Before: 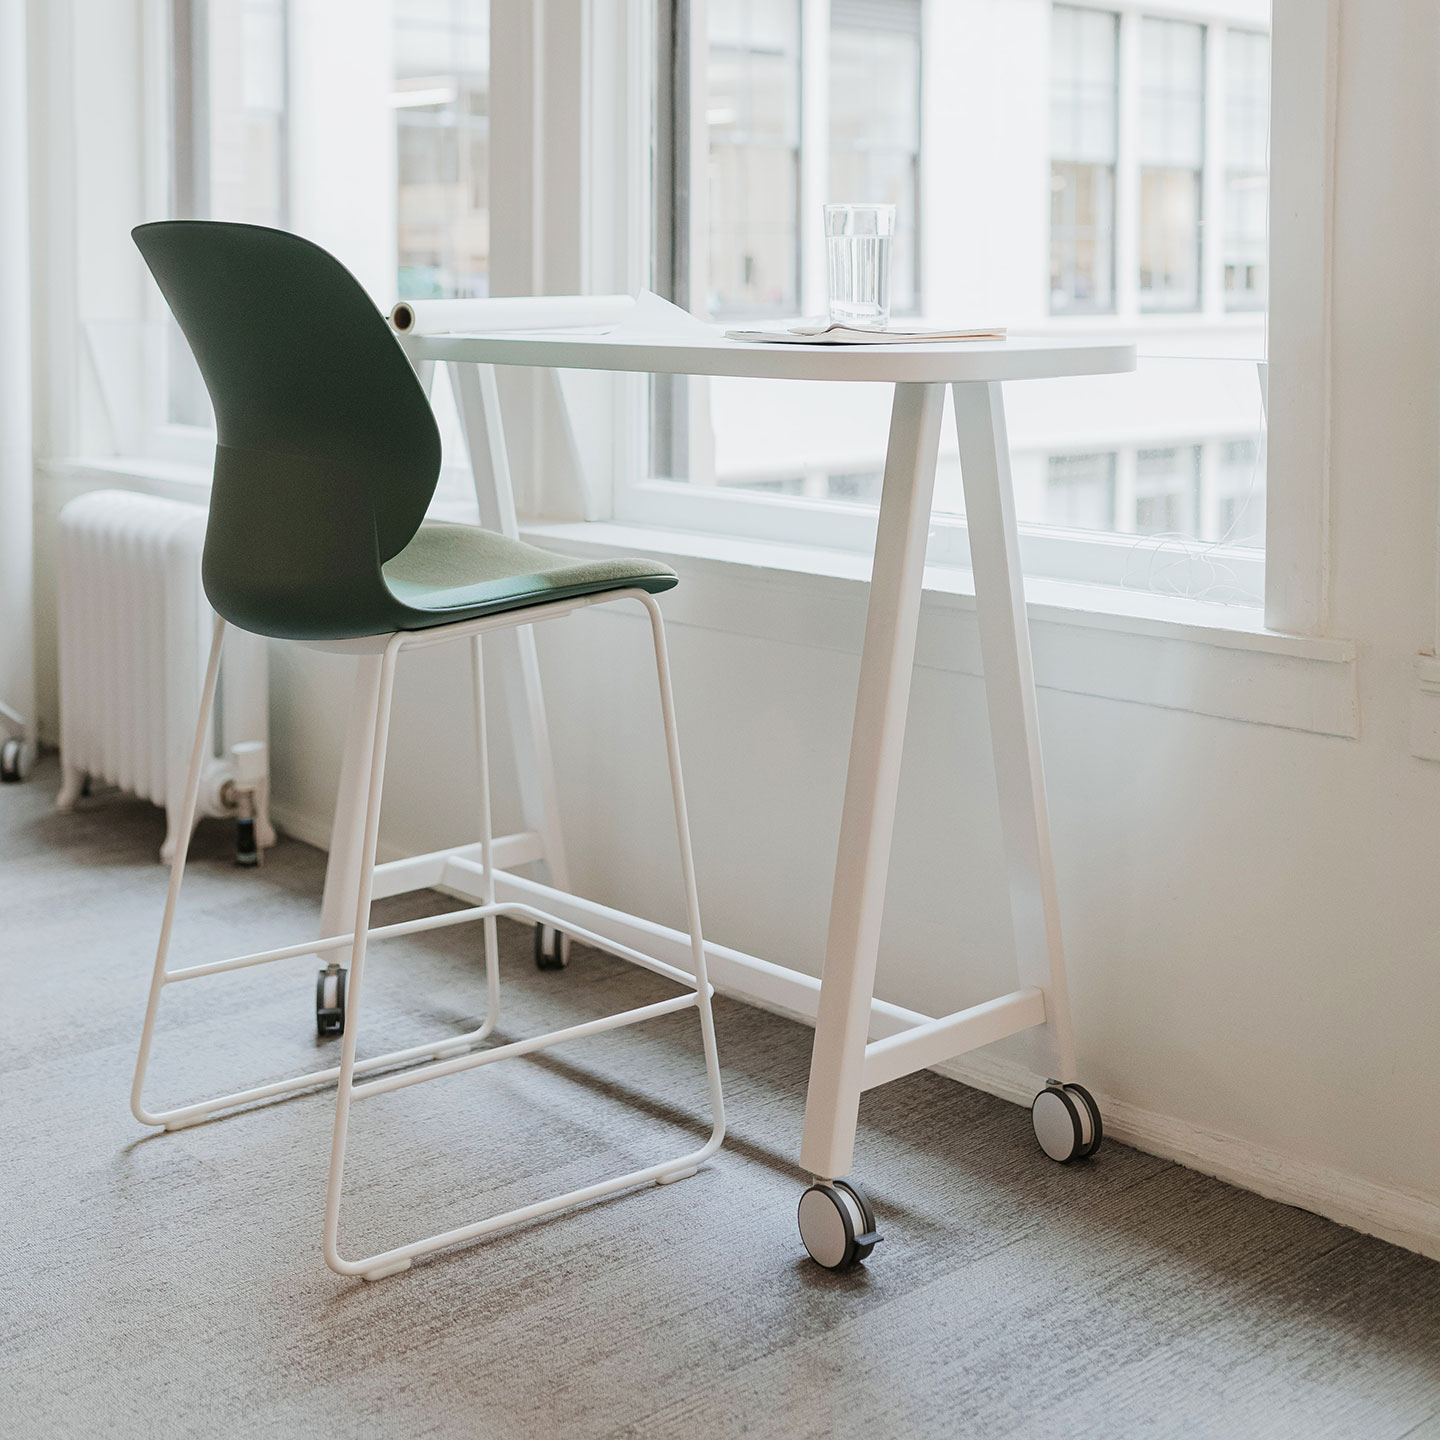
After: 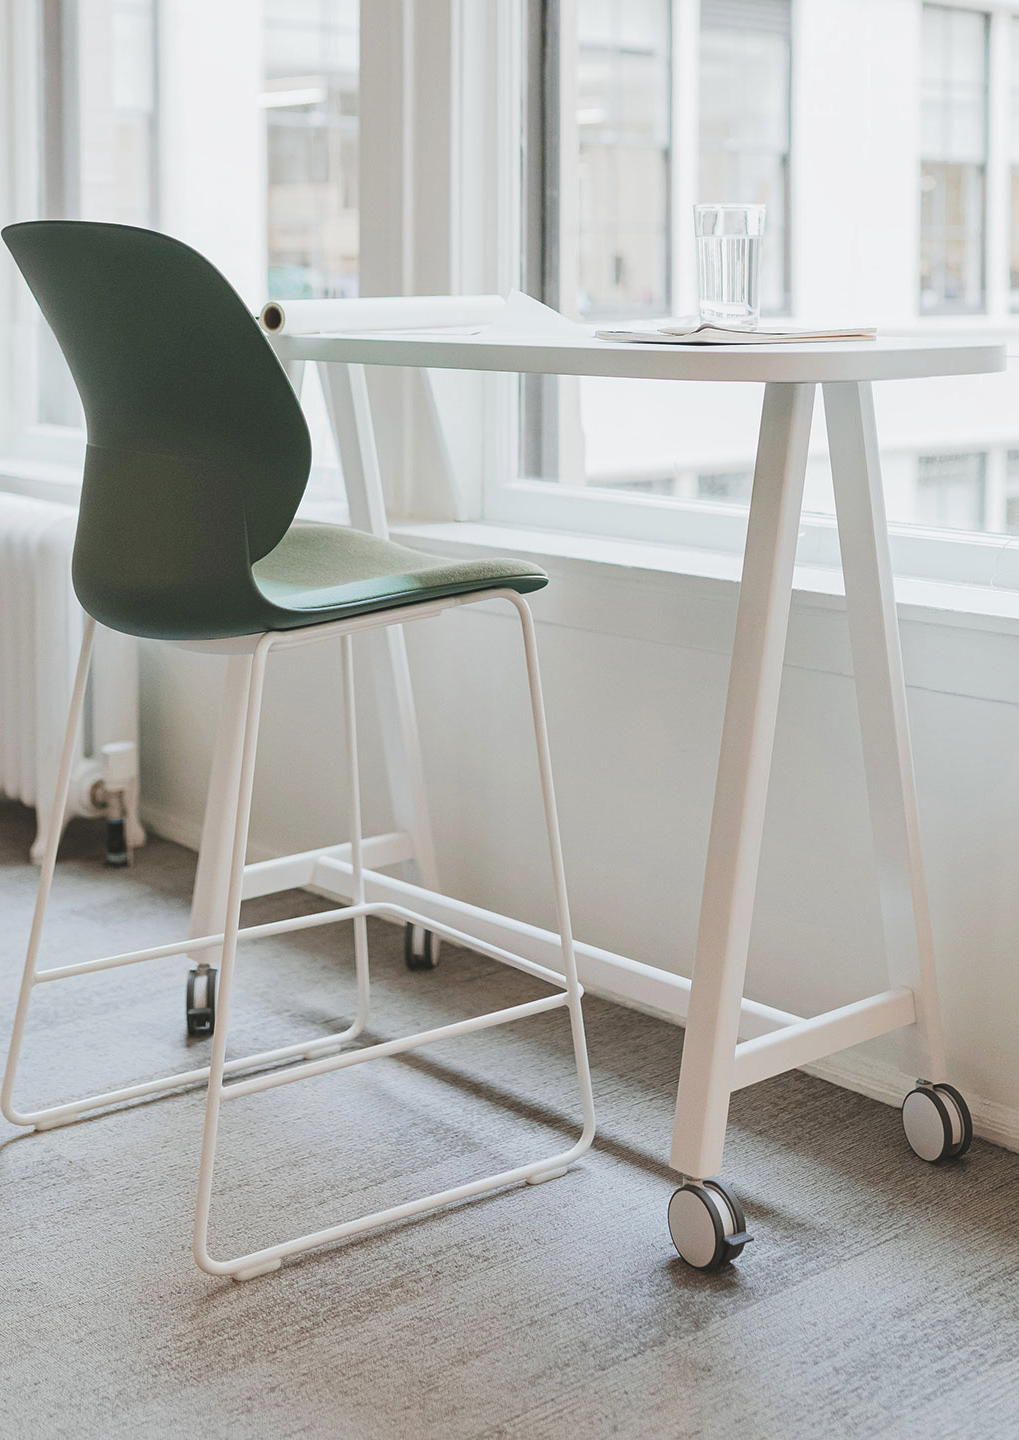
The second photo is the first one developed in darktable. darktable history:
crop and rotate: left 9.061%, right 20.142%
color balance: lift [1.007, 1, 1, 1], gamma [1.097, 1, 1, 1]
shadows and highlights: shadows 37.27, highlights -28.18, soften with gaussian
